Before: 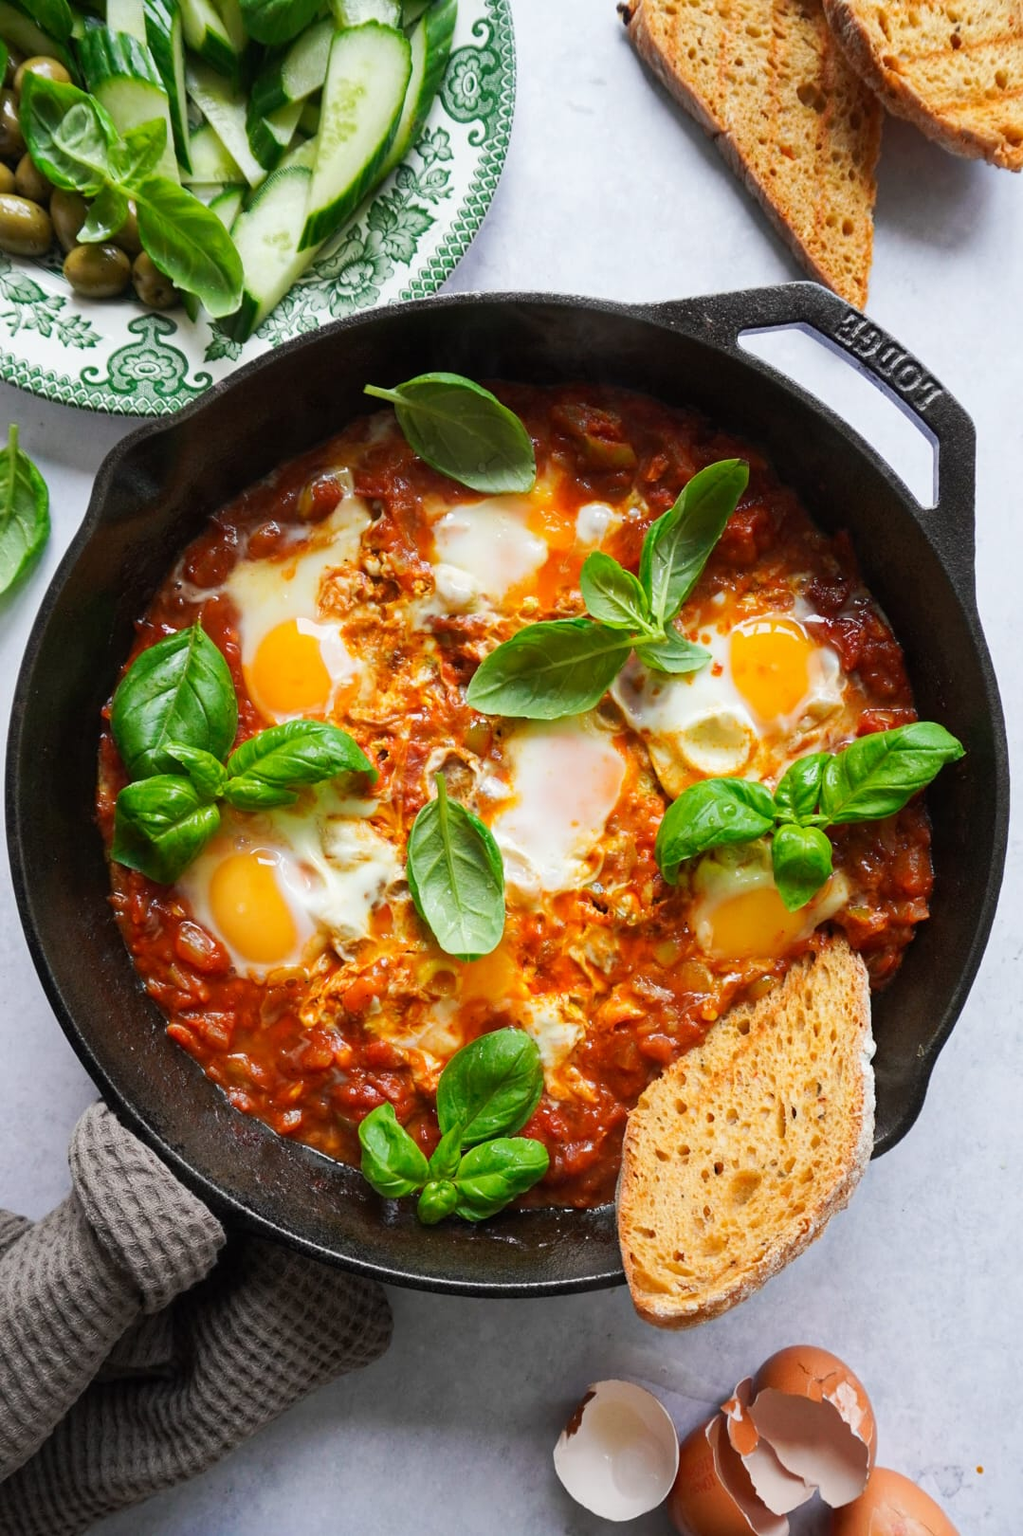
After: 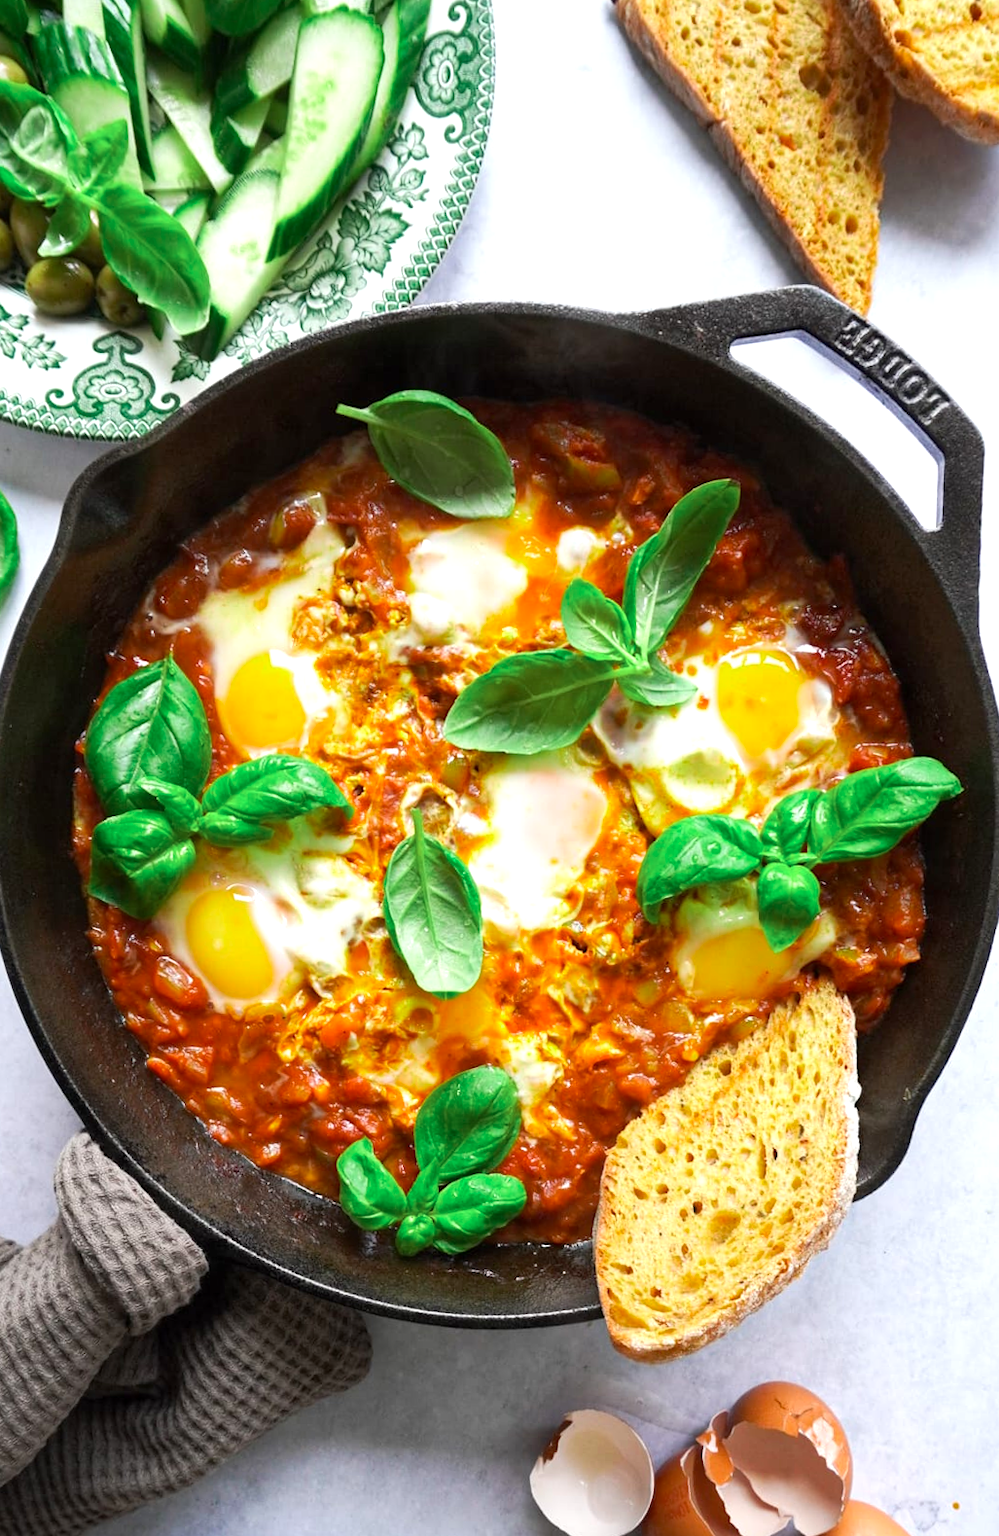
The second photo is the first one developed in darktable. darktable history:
exposure: black level correction 0.001, exposure 0.5 EV, compensate exposure bias true, compensate highlight preservation false
color zones: curves: ch2 [(0, 0.5) (0.143, 0.517) (0.286, 0.571) (0.429, 0.522) (0.571, 0.5) (0.714, 0.5) (0.857, 0.5) (1, 0.5)]
rotate and perspective: rotation 0.074°, lens shift (vertical) 0.096, lens shift (horizontal) -0.041, crop left 0.043, crop right 0.952, crop top 0.024, crop bottom 0.979
